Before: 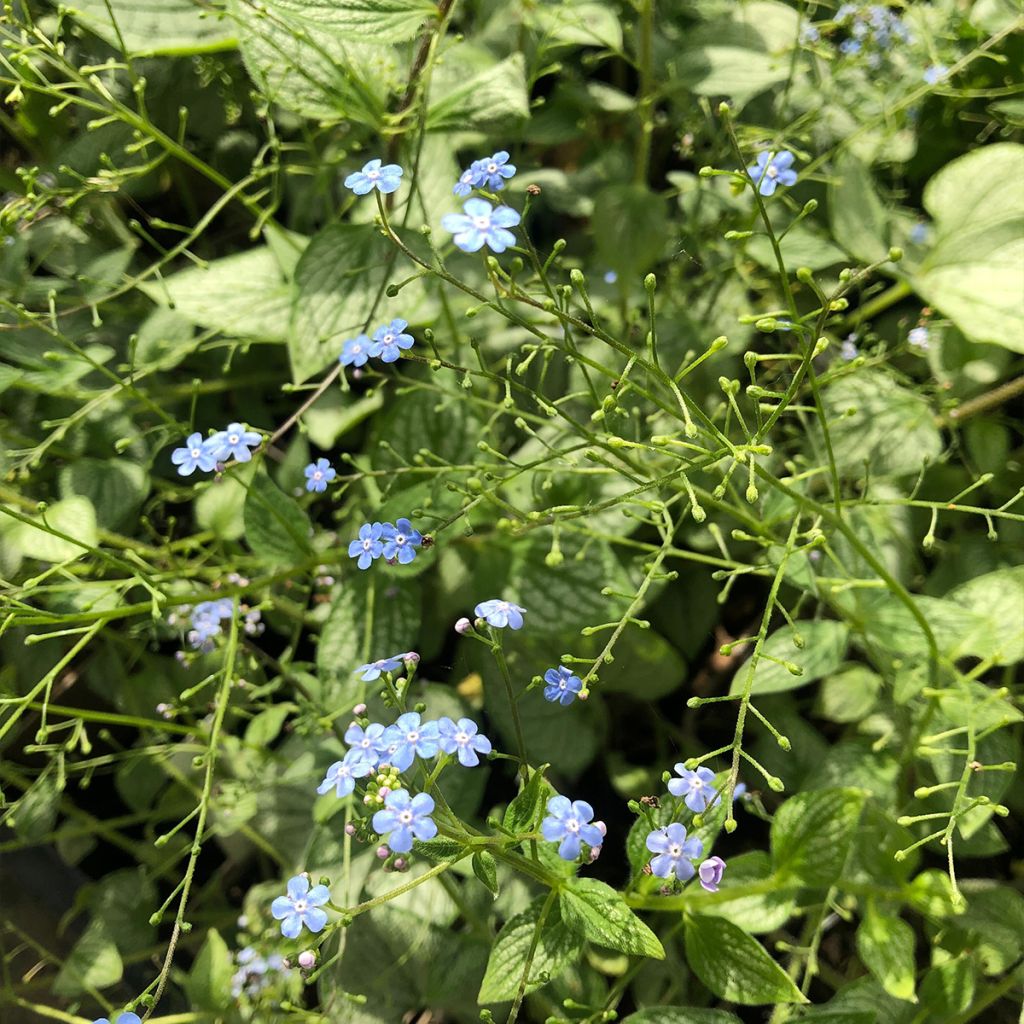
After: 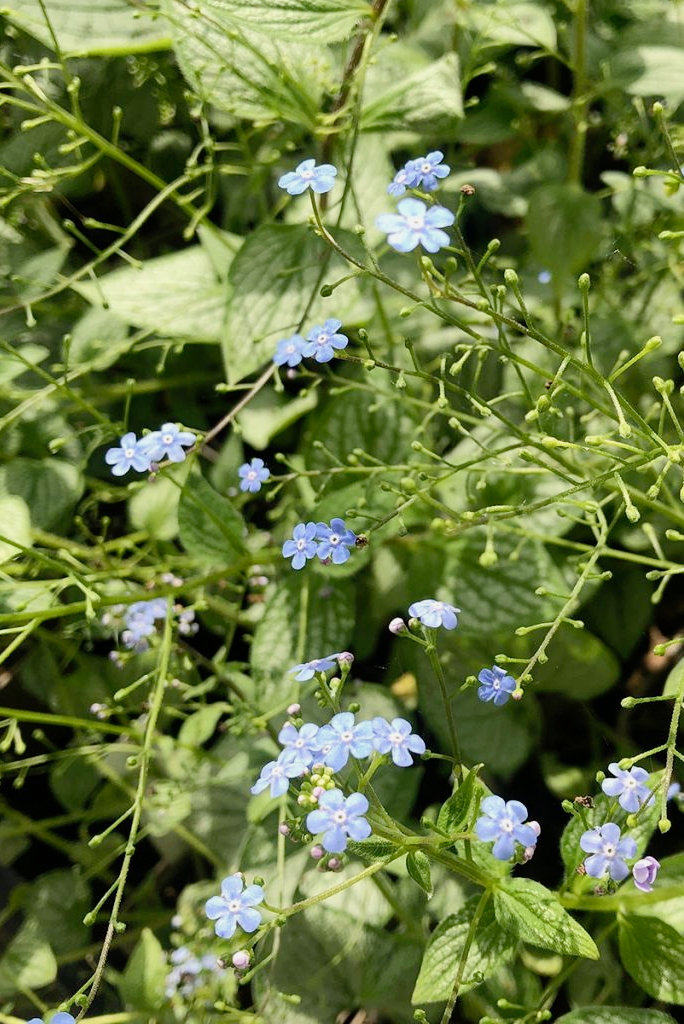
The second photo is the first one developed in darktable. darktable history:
crop and rotate: left 6.48%, right 26.721%
tone curve: curves: ch0 [(0, 0) (0.07, 0.052) (0.23, 0.254) (0.486, 0.53) (0.822, 0.825) (0.994, 0.955)]; ch1 [(0, 0) (0.226, 0.261) (0.379, 0.442) (0.469, 0.472) (0.495, 0.495) (0.514, 0.504) (0.561, 0.568) (0.59, 0.612) (1, 1)]; ch2 [(0, 0) (0.269, 0.299) (0.459, 0.441) (0.498, 0.499) (0.523, 0.52) (0.586, 0.569) (0.635, 0.617) (0.659, 0.681) (0.718, 0.764) (1, 1)], preserve colors none
